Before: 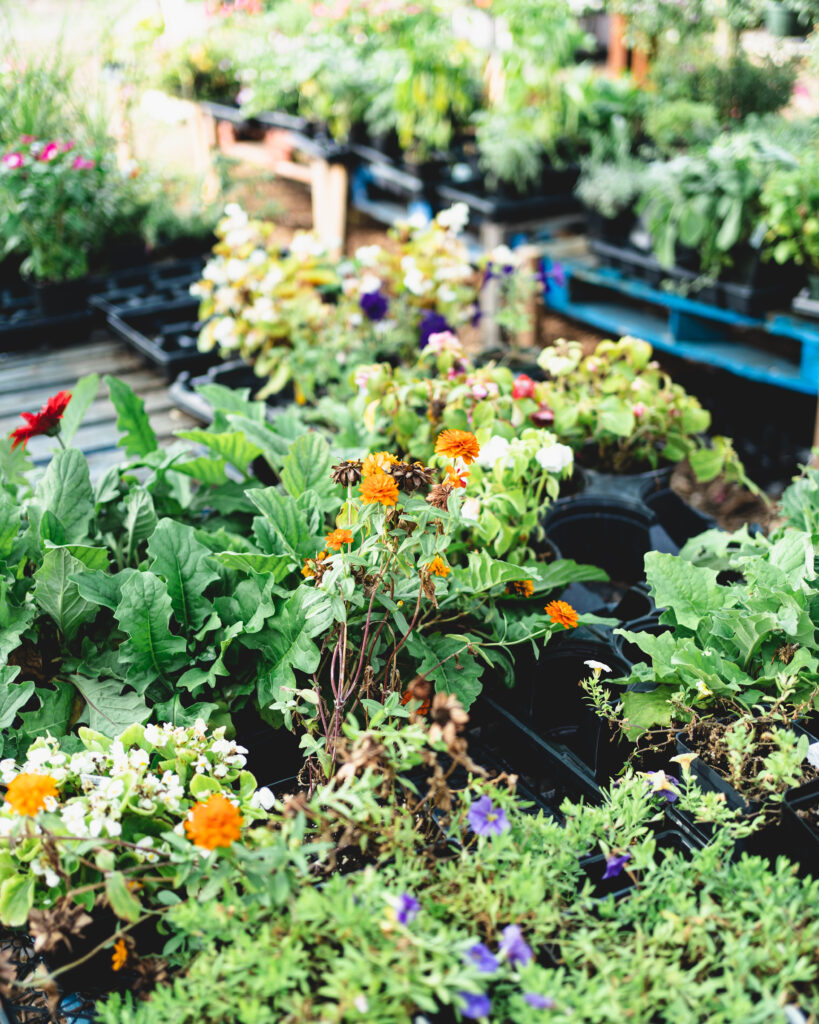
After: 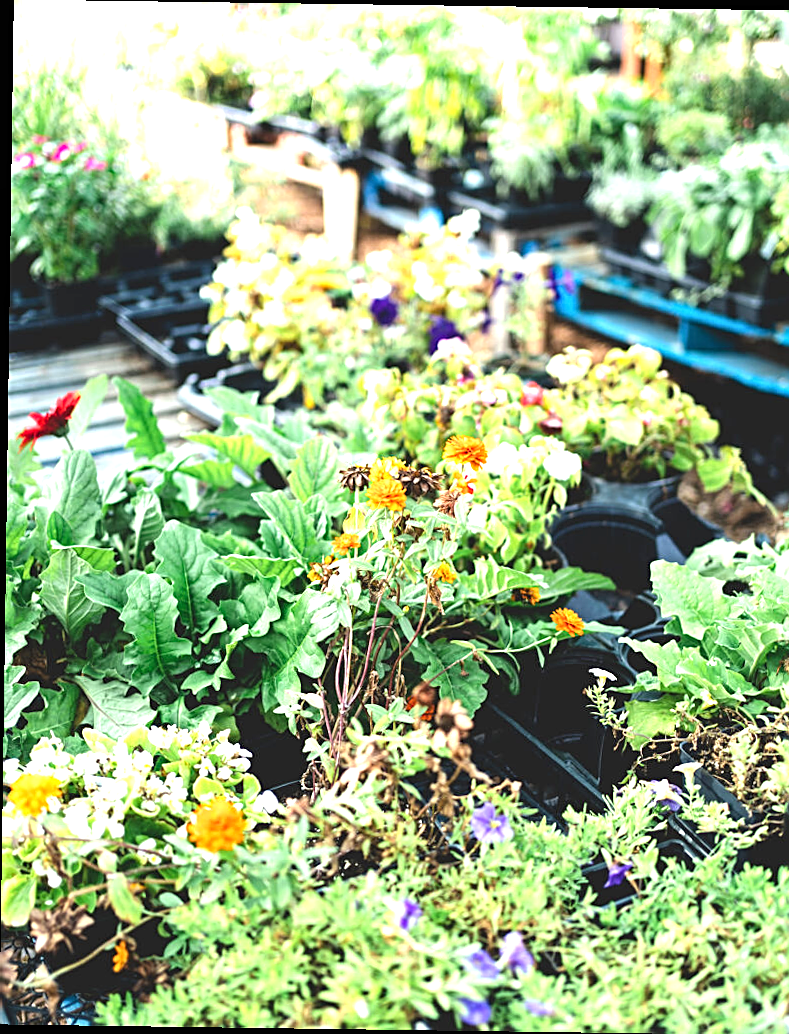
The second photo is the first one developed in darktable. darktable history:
exposure: black level correction 0, exposure 0.9 EV, compensate exposure bias true, compensate highlight preservation false
rotate and perspective: rotation 0.8°, automatic cropping off
crop and rotate: right 5.167%
local contrast: mode bilateral grid, contrast 10, coarseness 25, detail 115%, midtone range 0.2
sharpen: amount 0.55
